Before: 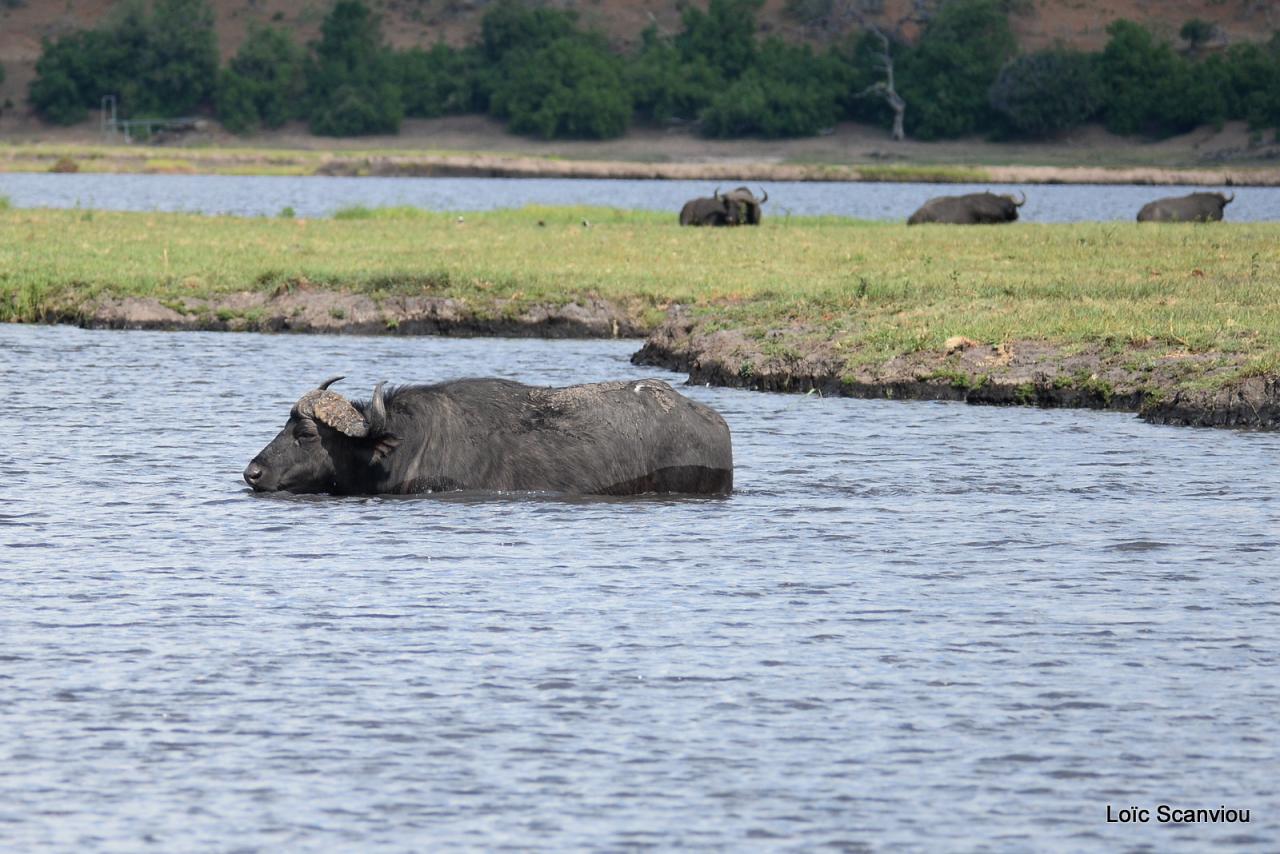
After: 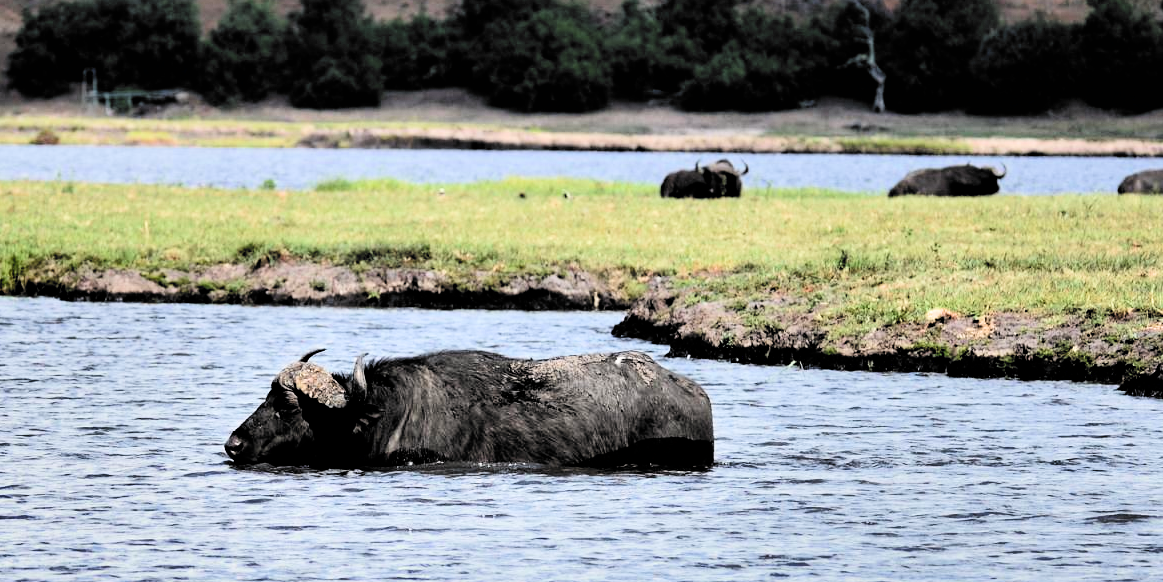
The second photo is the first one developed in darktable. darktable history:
filmic rgb: black relative exposure -5.09 EV, white relative exposure 3.98 EV, threshold 5.95 EV, hardness 2.89, contrast 1.407, highlights saturation mix -29.75%, color science v6 (2022), enable highlight reconstruction true
tone equalizer: -8 EV -0.383 EV, -7 EV -0.406 EV, -6 EV -0.366 EV, -5 EV -0.186 EV, -3 EV 0.19 EV, -2 EV 0.326 EV, -1 EV 0.4 EV, +0 EV 0.389 EV
shadows and highlights: shadows 12.43, white point adjustment 1.14, shadows color adjustment 97.67%, soften with gaussian
contrast equalizer: y [[0.6 ×6], [0.55 ×6], [0 ×6], [0 ×6], [0 ×6]]
crop: left 1.525%, top 3.365%, right 7.543%, bottom 28.407%
